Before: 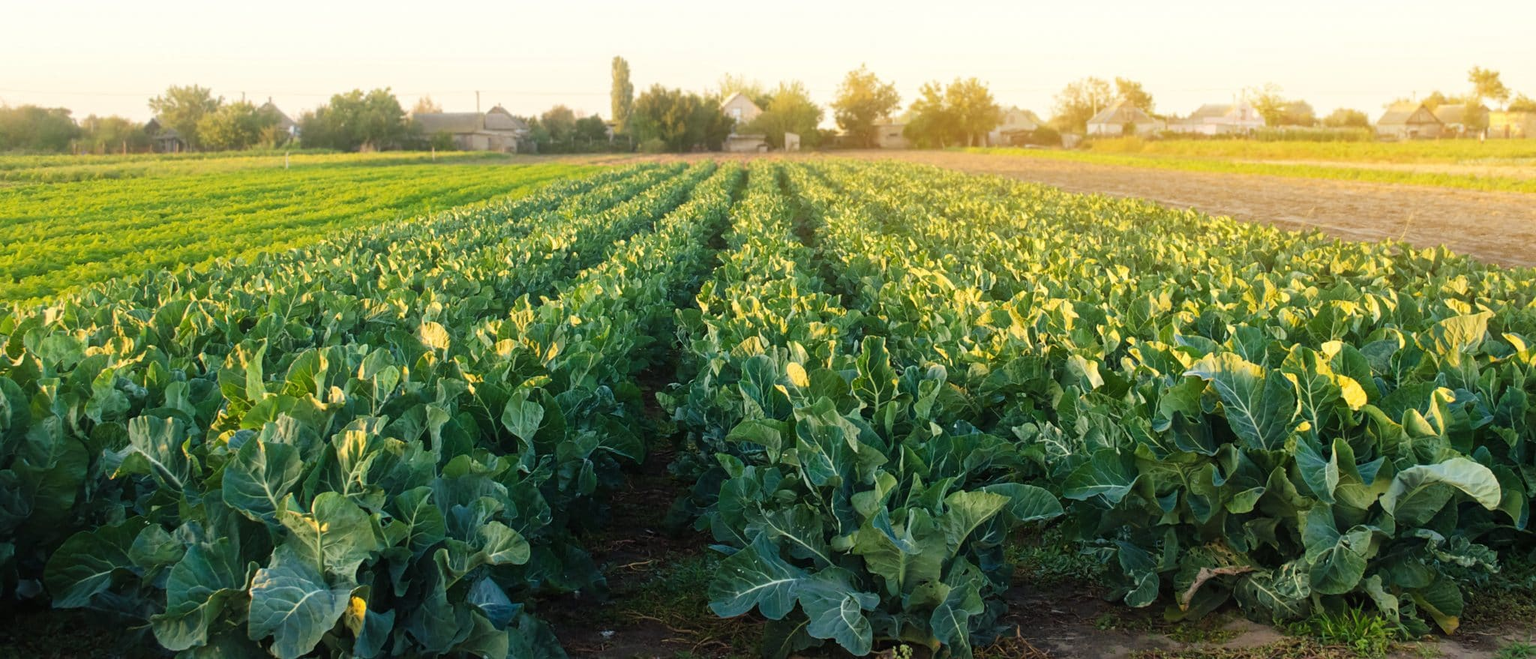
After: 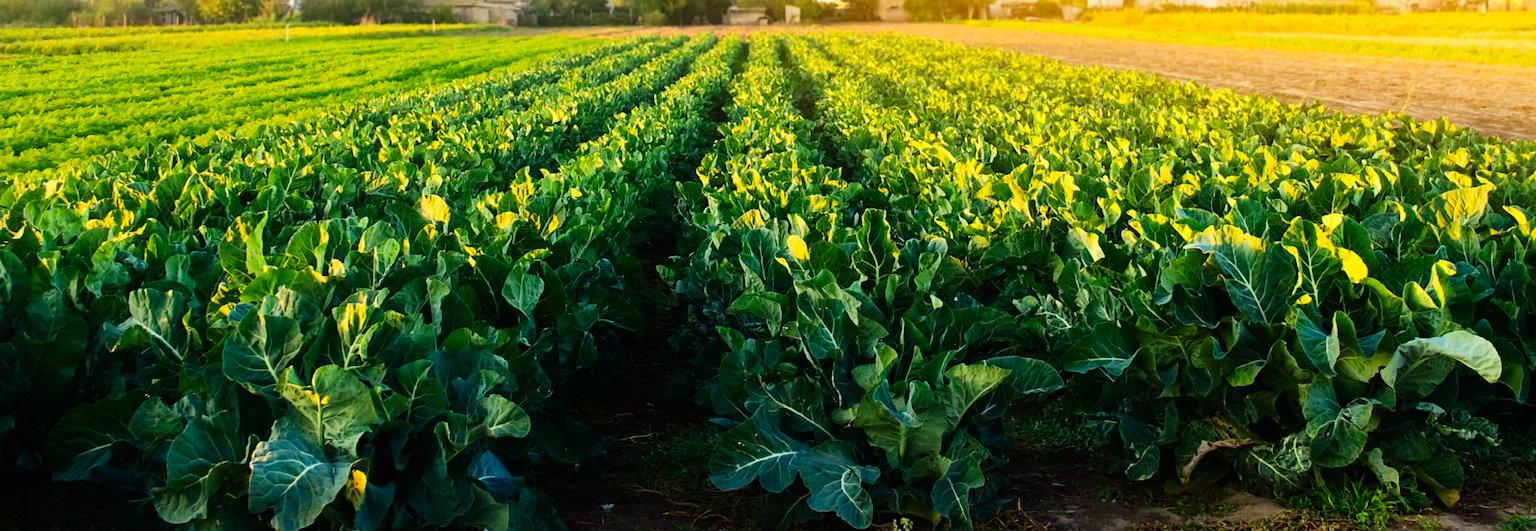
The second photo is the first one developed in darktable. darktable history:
crop and rotate: top 19.419%
exposure: exposure -0.042 EV, compensate highlight preservation false
tone curve: curves: ch0 [(0, 0) (0.153, 0.056) (1, 1)], preserve colors none
contrast brightness saturation: contrast 0.227, brightness 0.097, saturation 0.287
